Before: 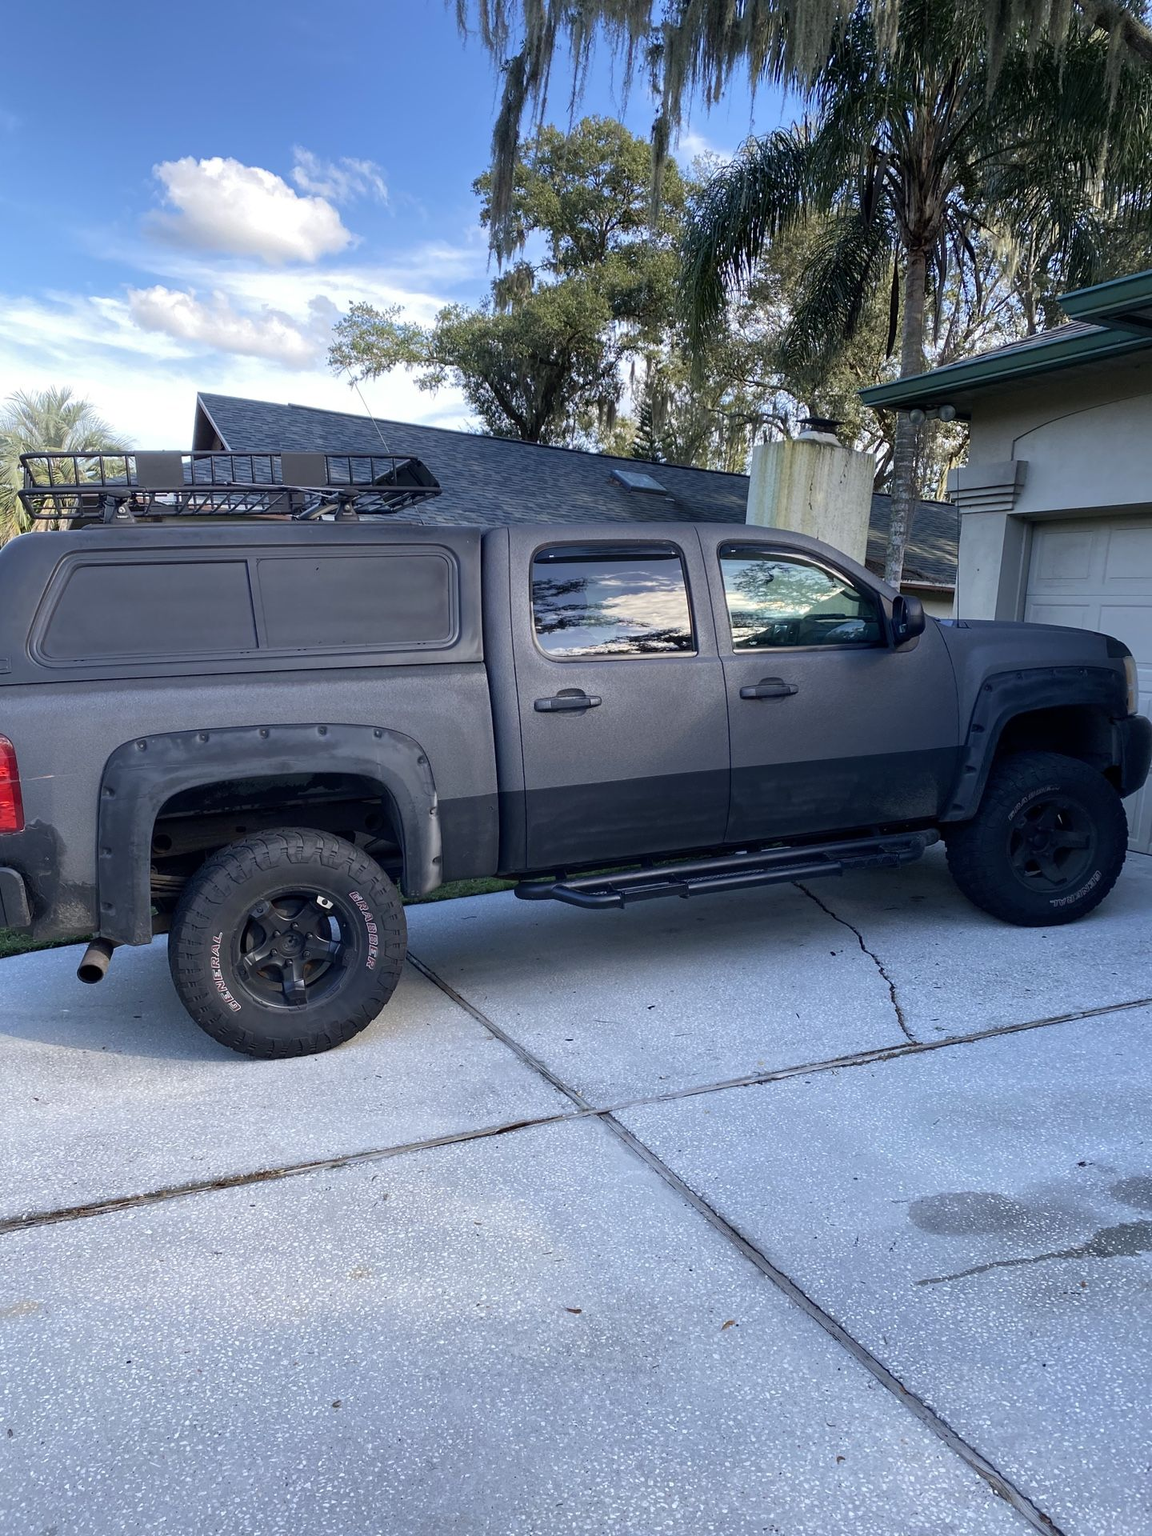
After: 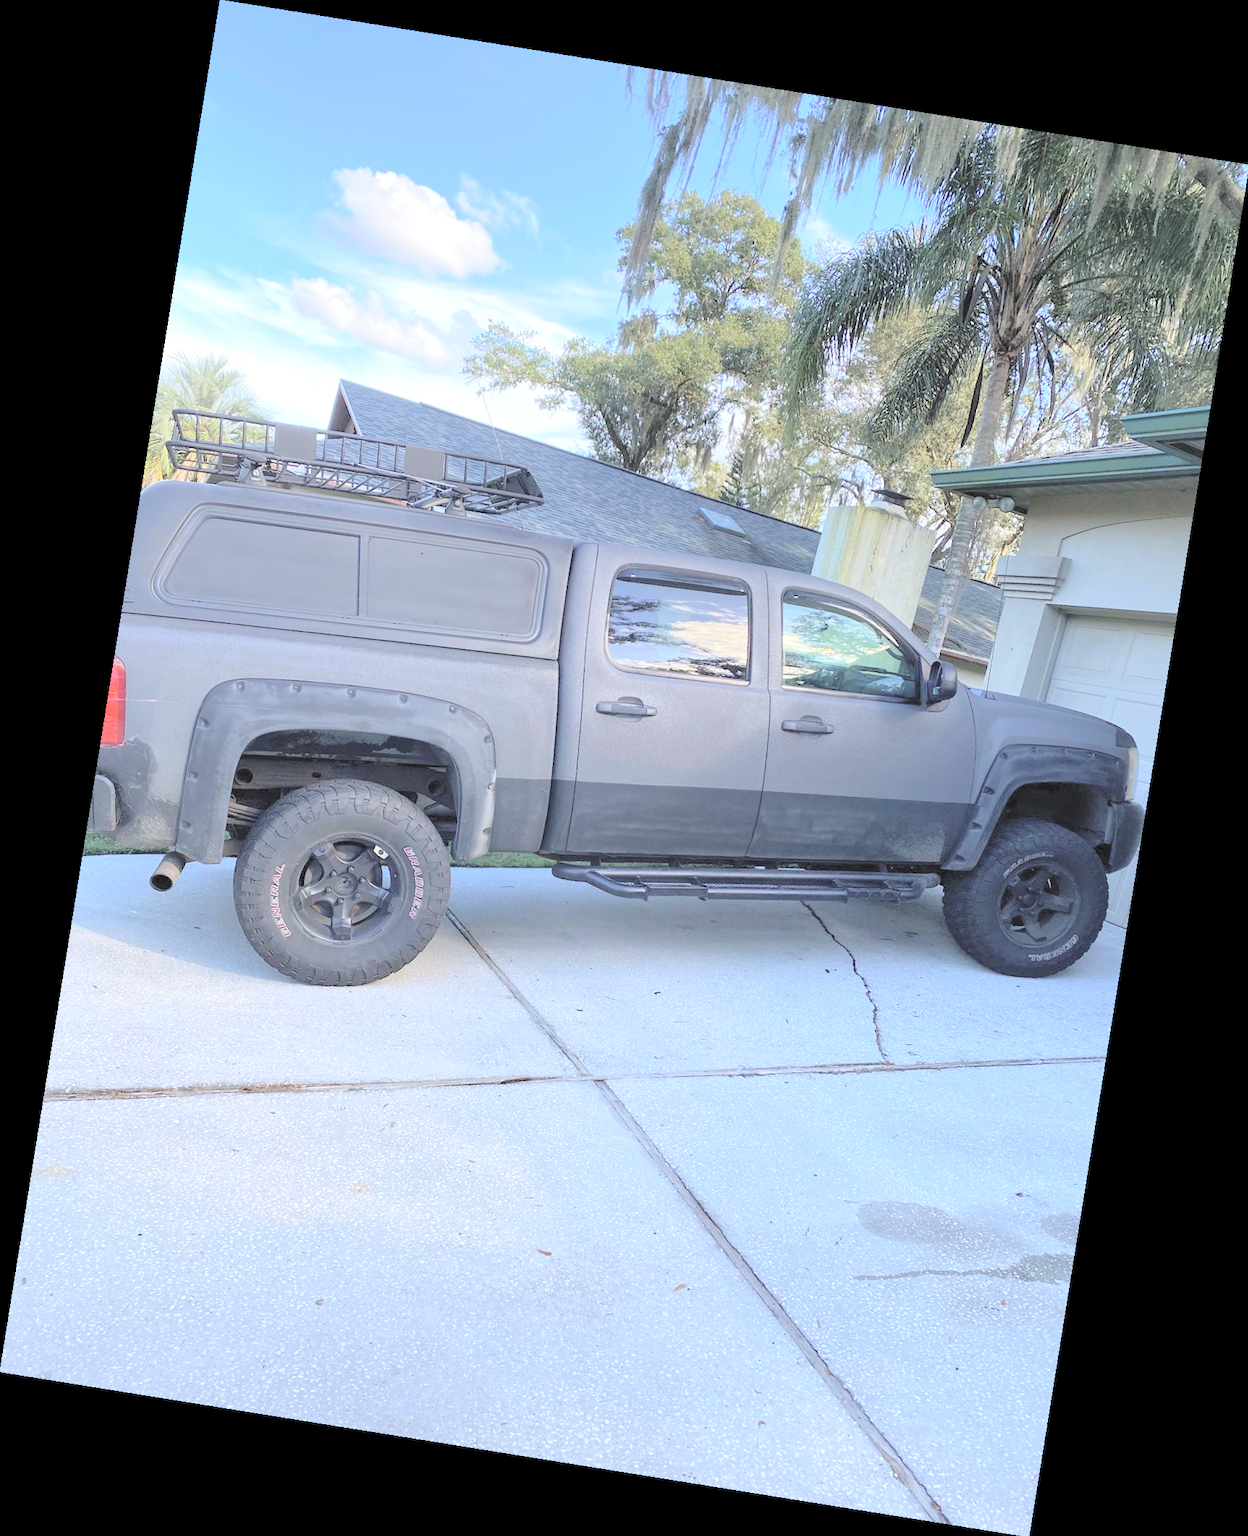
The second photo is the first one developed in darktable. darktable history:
local contrast: mode bilateral grid, contrast 10, coarseness 25, detail 110%, midtone range 0.2
contrast brightness saturation: brightness 1
rotate and perspective: rotation 9.12°, automatic cropping off
